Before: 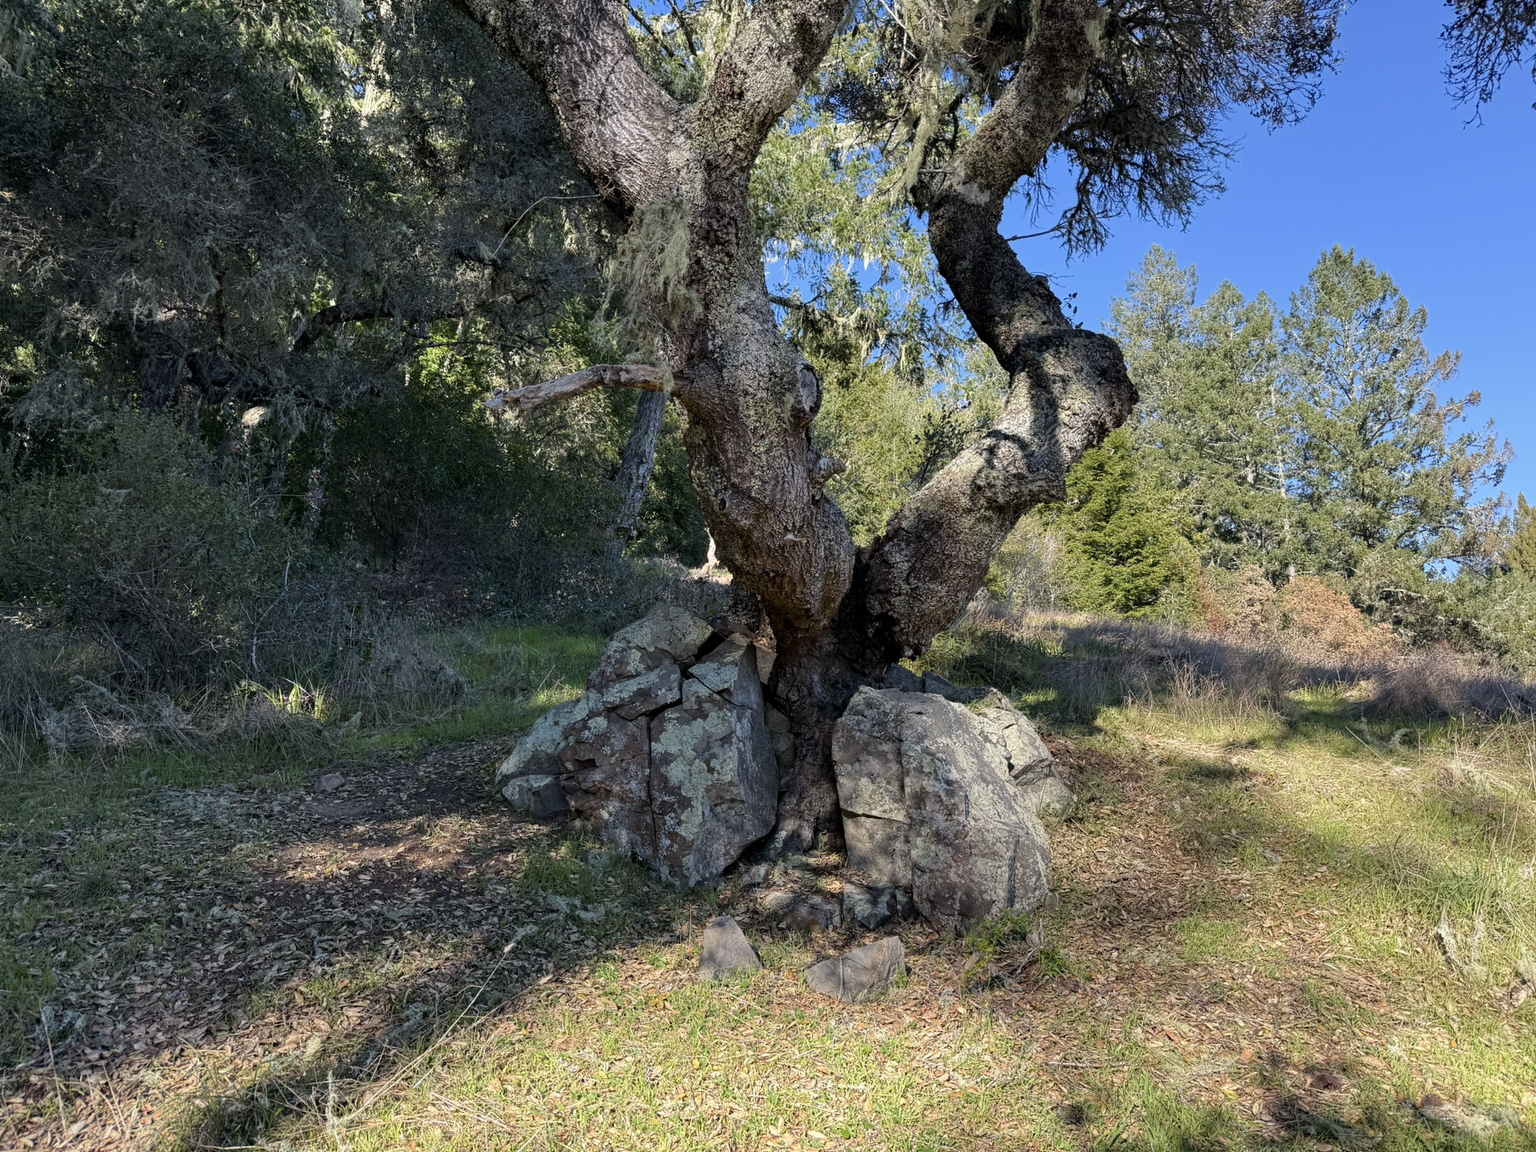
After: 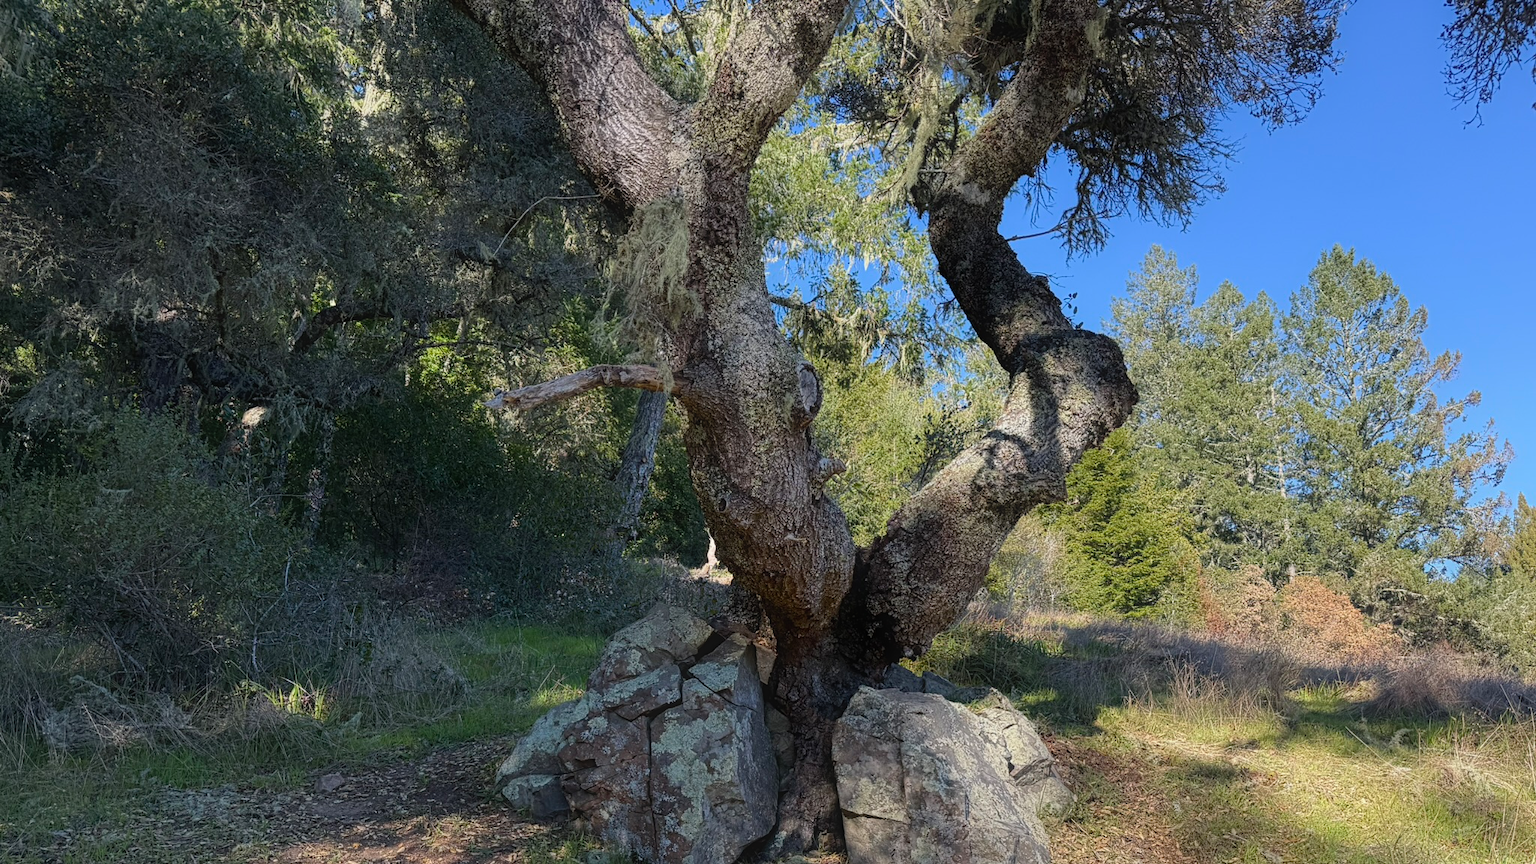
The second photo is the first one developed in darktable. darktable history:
contrast equalizer: y [[0.5, 0.496, 0.435, 0.435, 0.496, 0.5], [0.5 ×6], [0.5 ×6], [0 ×6], [0 ×6]]
crop: bottom 24.983%
